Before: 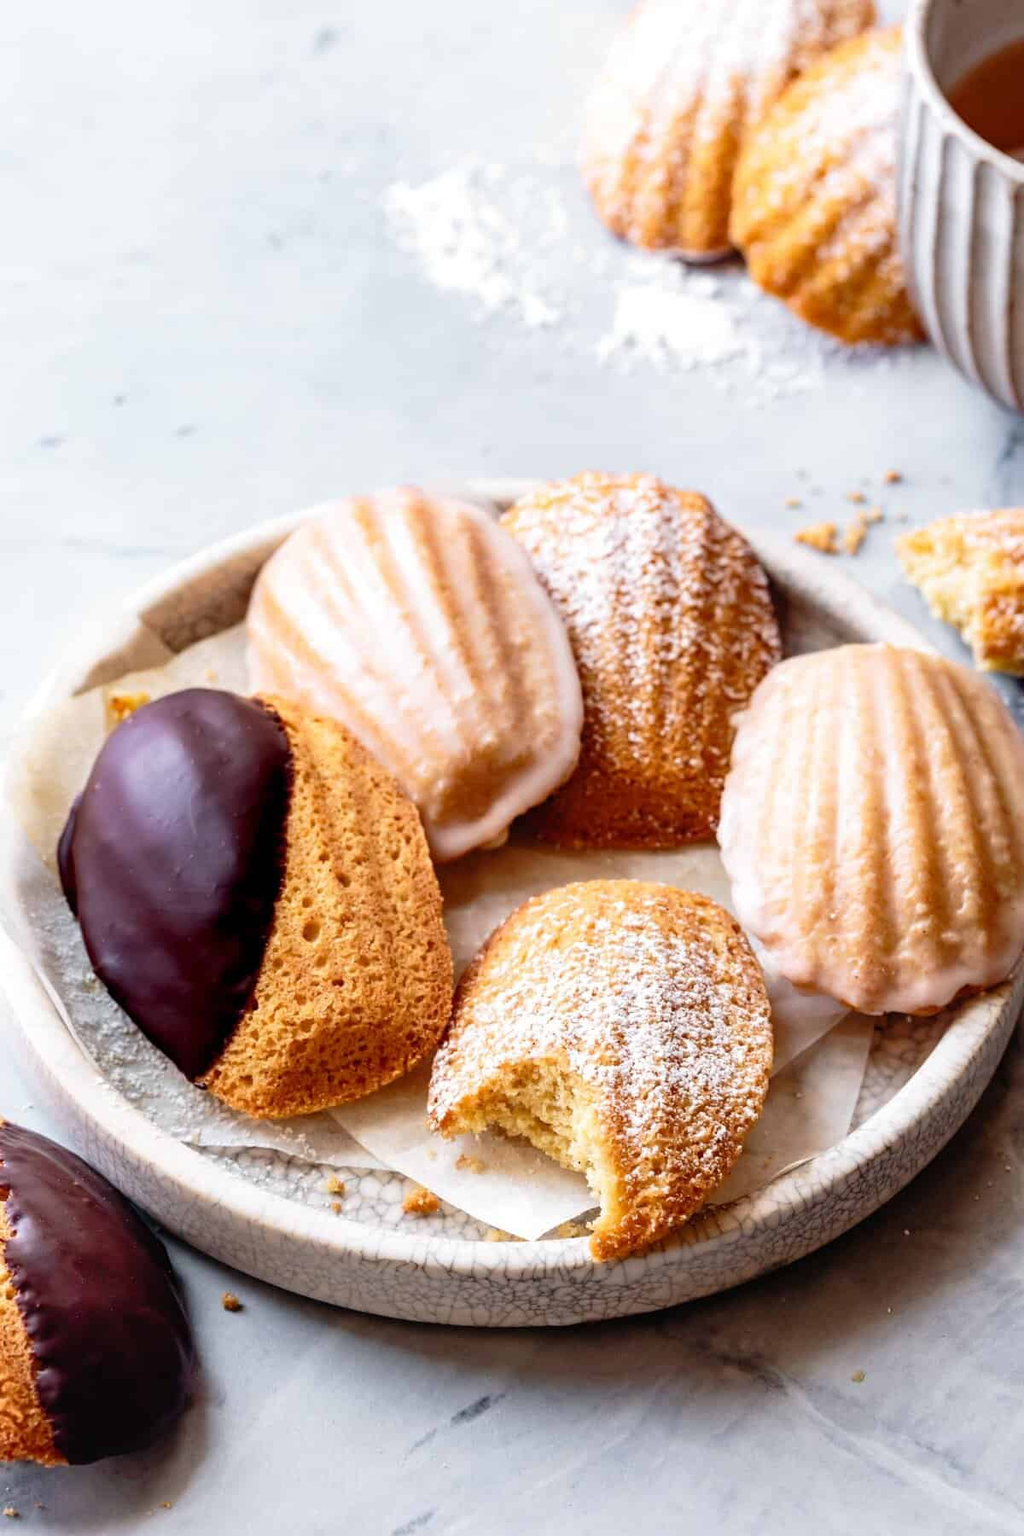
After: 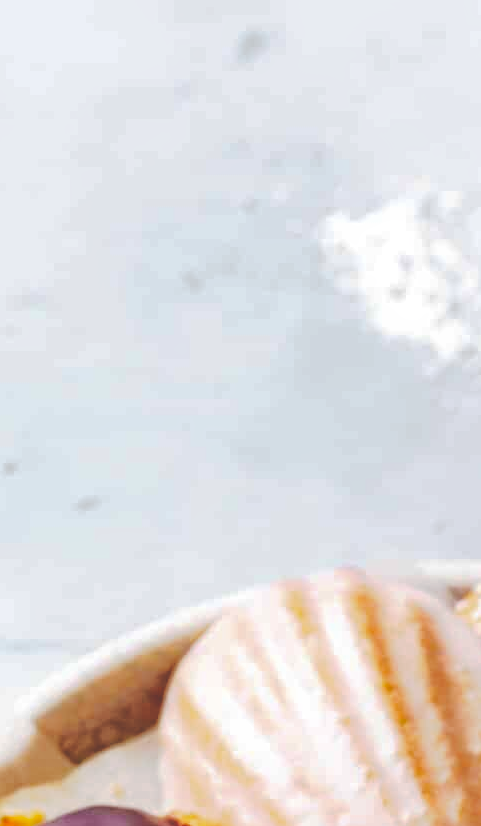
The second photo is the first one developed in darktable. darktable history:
contrast equalizer: y [[0.5, 0.5, 0.472, 0.5, 0.5, 0.5], [0.5 ×6], [0.5 ×6], [0 ×6], [0 ×6]]
crop and rotate: left 10.89%, top 0.089%, right 48.994%, bottom 53.969%
tone curve: curves: ch0 [(0, 0) (0.003, 0.17) (0.011, 0.17) (0.025, 0.17) (0.044, 0.168) (0.069, 0.167) (0.1, 0.173) (0.136, 0.181) (0.177, 0.199) (0.224, 0.226) (0.277, 0.271) (0.335, 0.333) (0.399, 0.419) (0.468, 0.52) (0.543, 0.621) (0.623, 0.716) (0.709, 0.795) (0.801, 0.867) (0.898, 0.914) (1, 1)], preserve colors none
shadows and highlights: shadows color adjustment 97.99%, highlights color adjustment 57.95%
